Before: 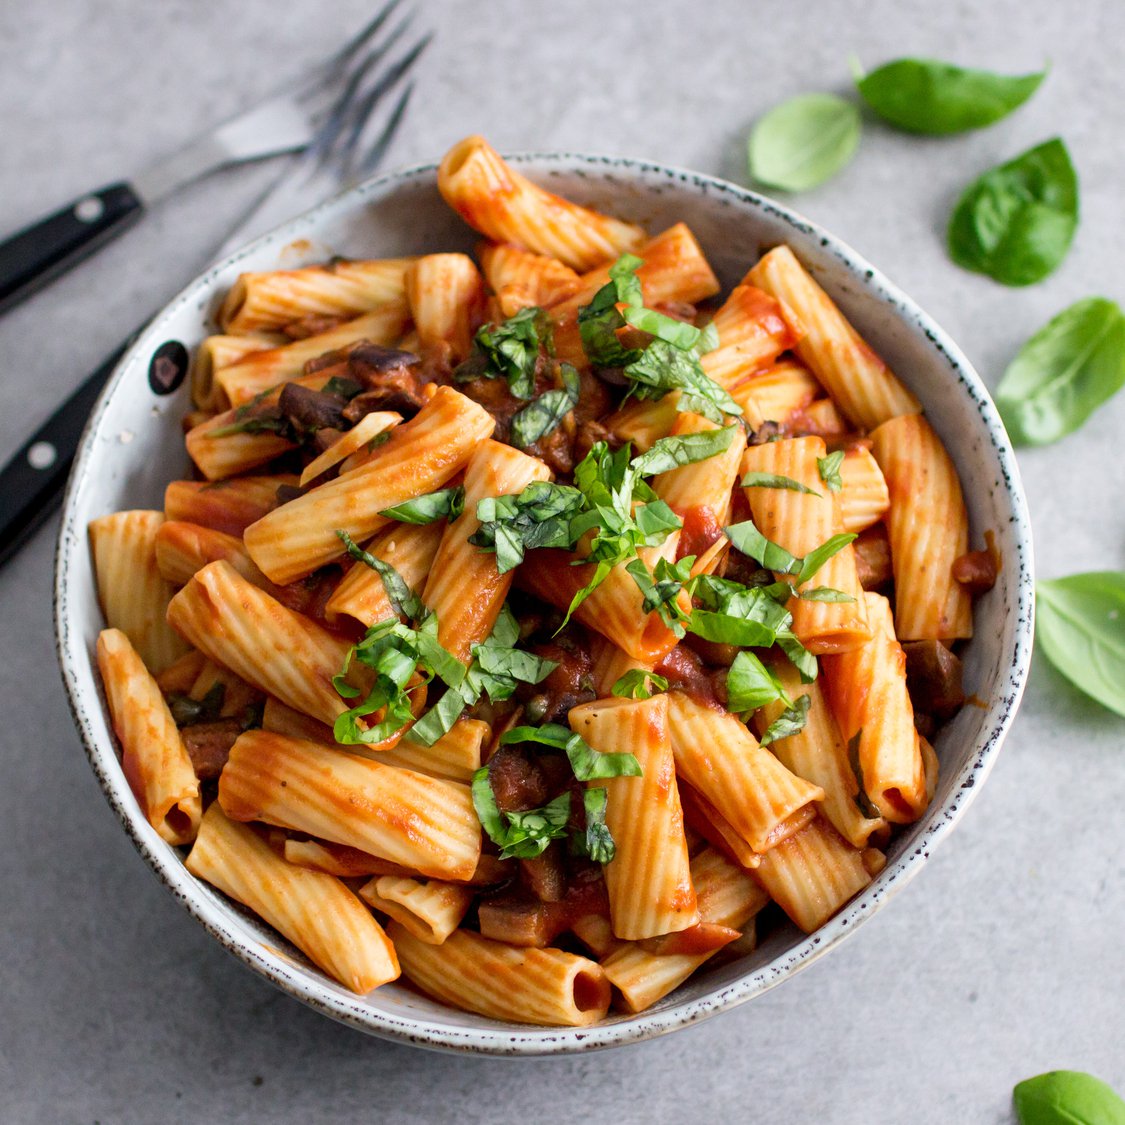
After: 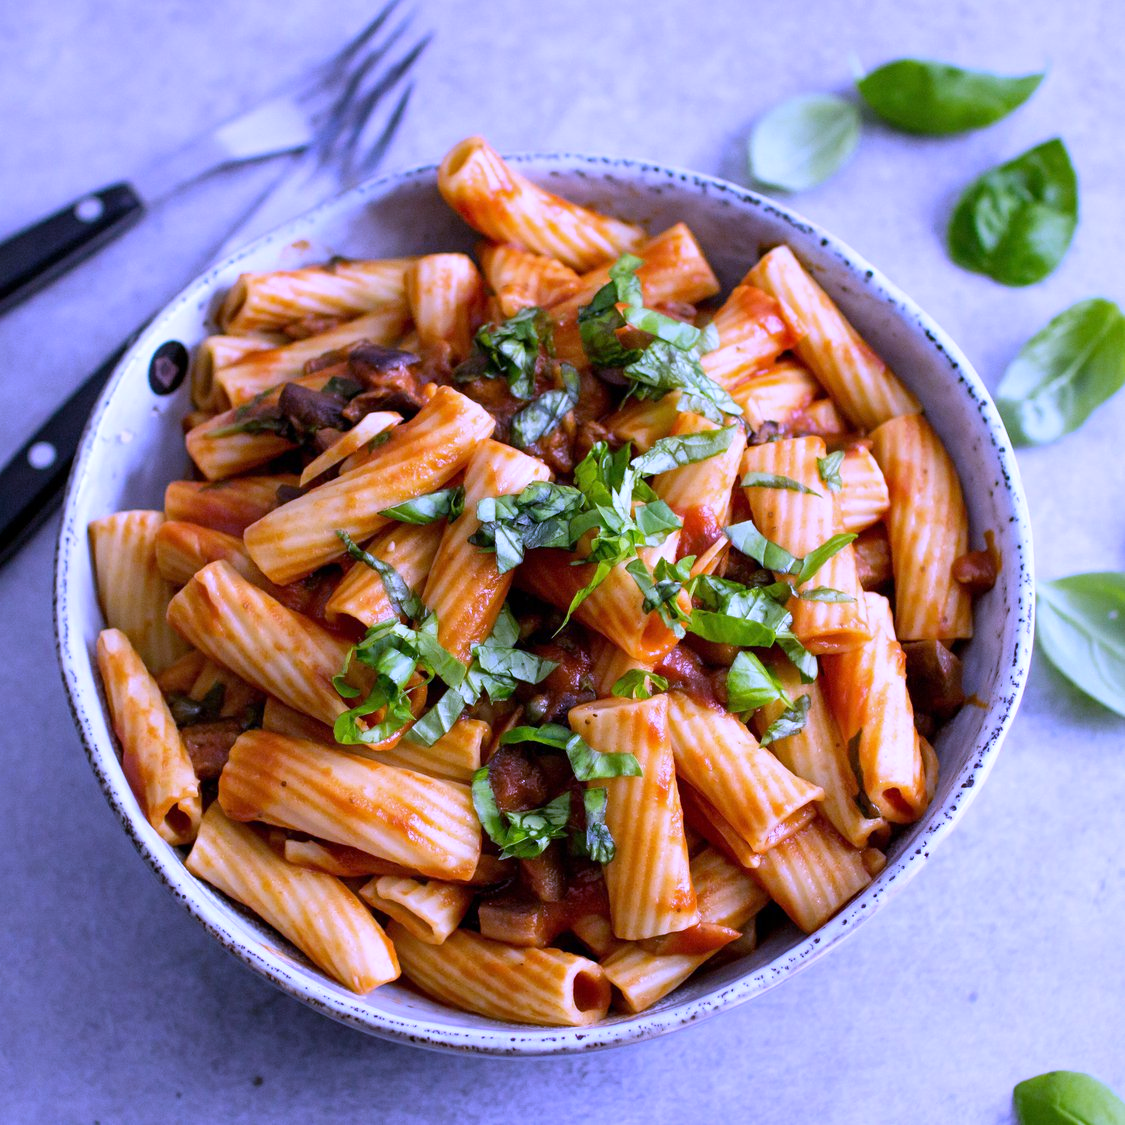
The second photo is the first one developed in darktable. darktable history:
base curve: curves: ch0 [(0, 0) (0.472, 0.455) (1, 1)], preserve colors none
white balance: red 0.98, blue 1.61
